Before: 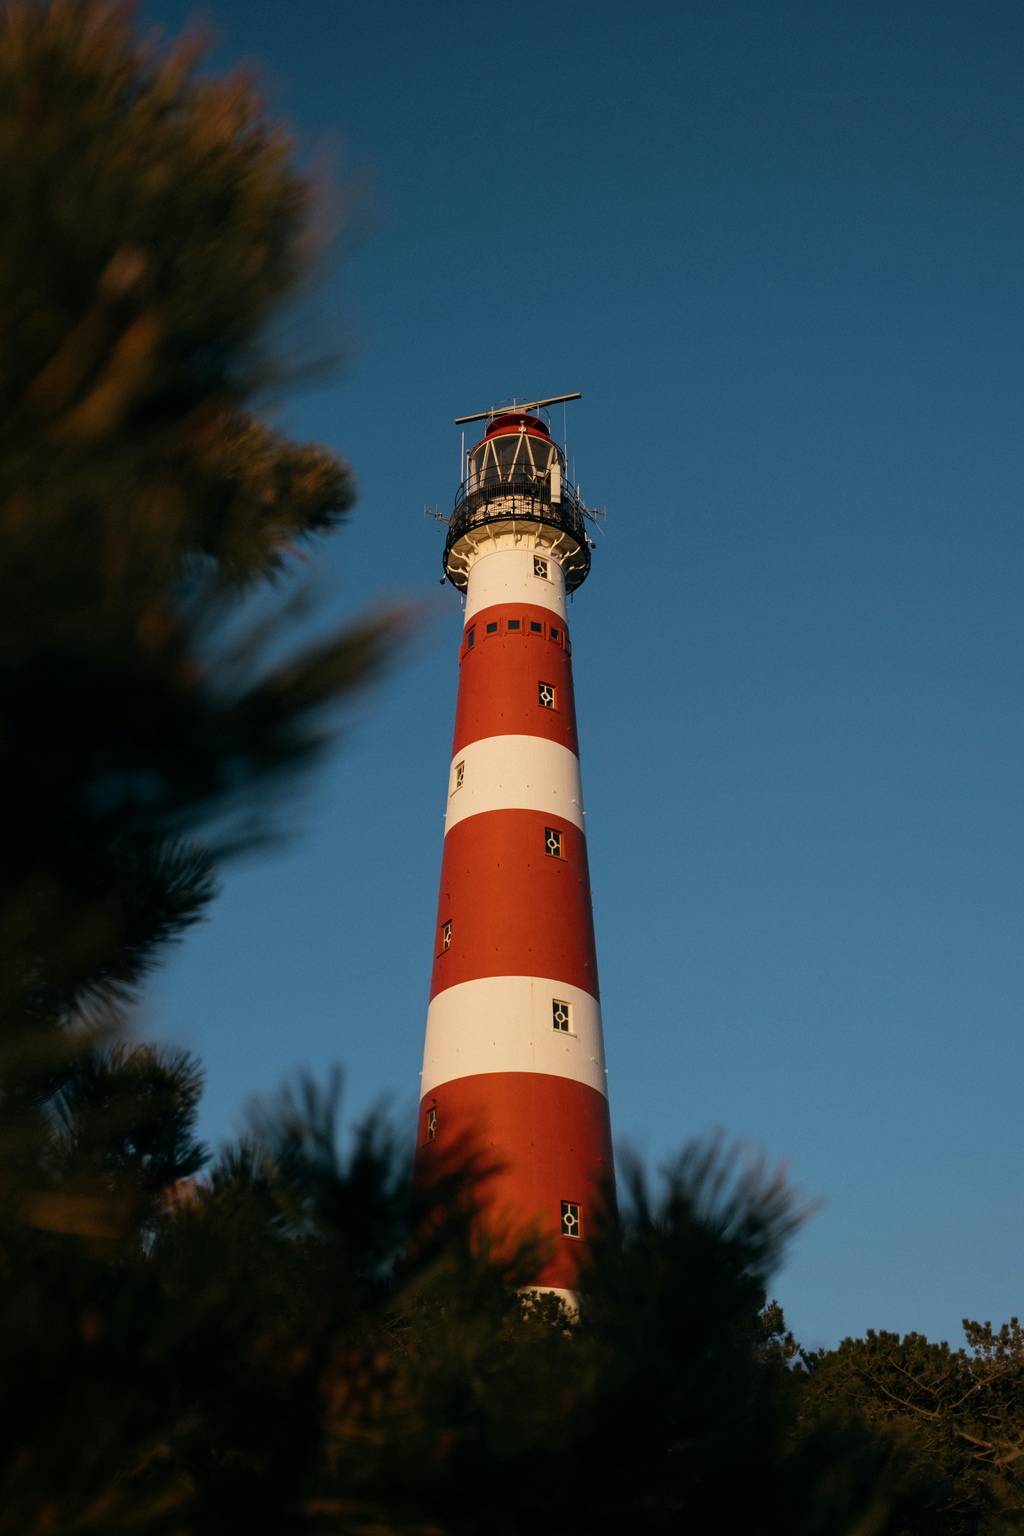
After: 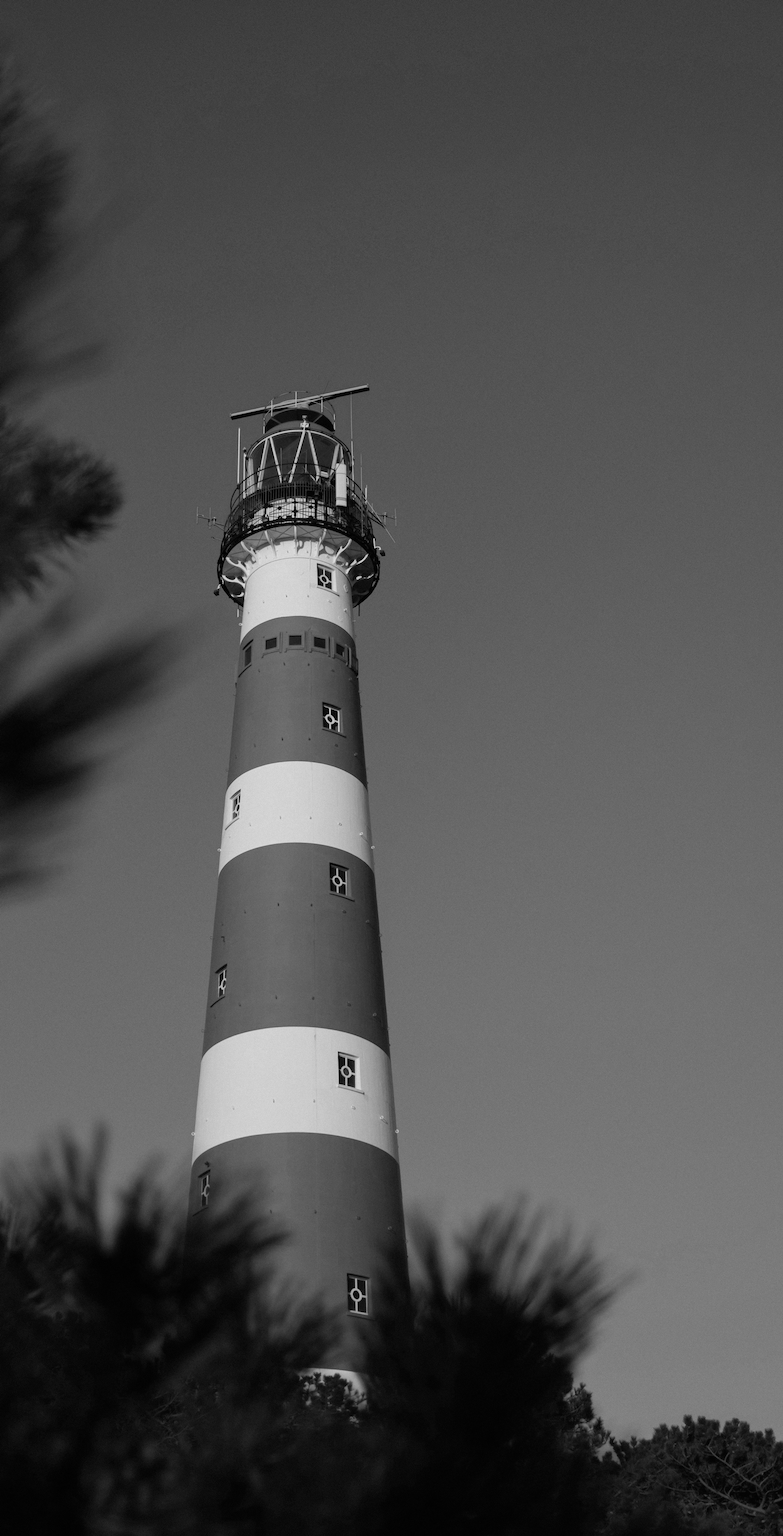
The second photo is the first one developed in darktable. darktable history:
contrast brightness saturation: saturation -1
crop and rotate: left 24.034%, top 2.838%, right 6.406%, bottom 6.299%
